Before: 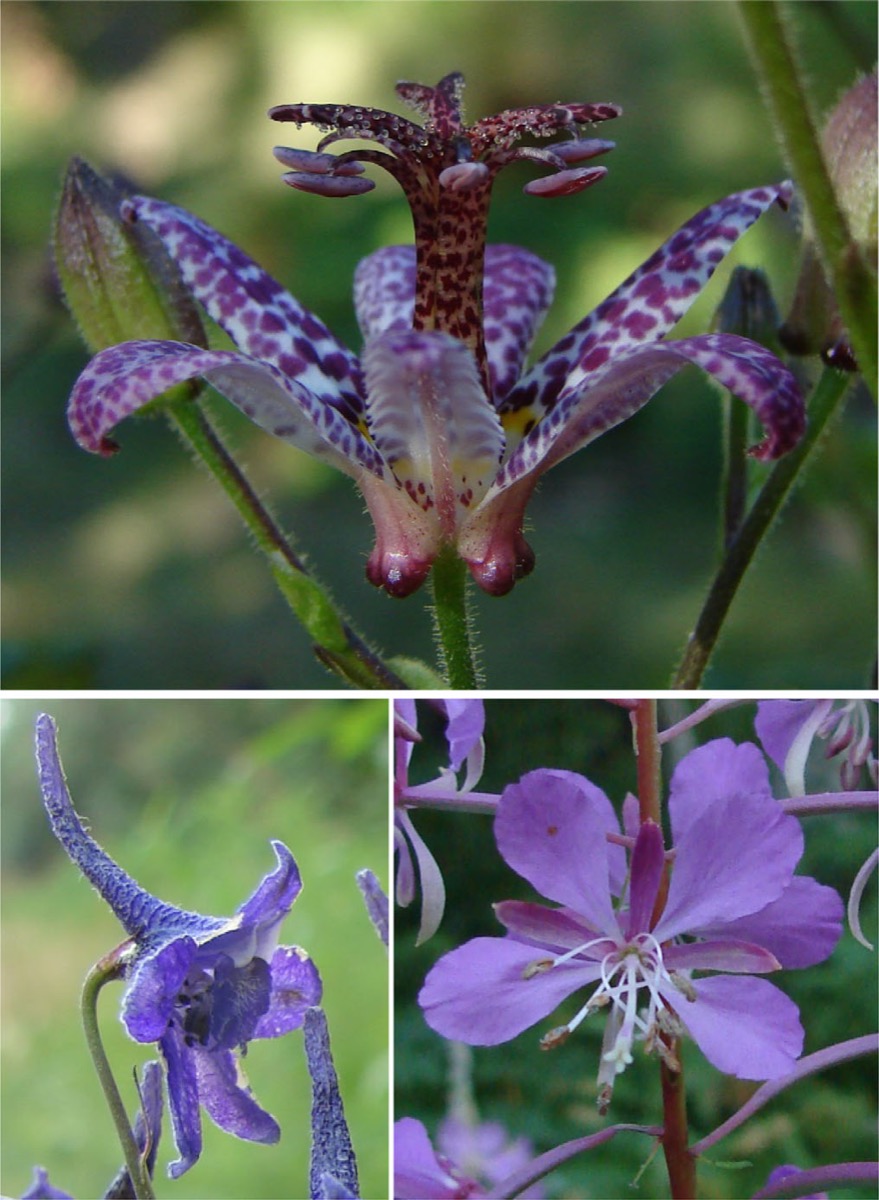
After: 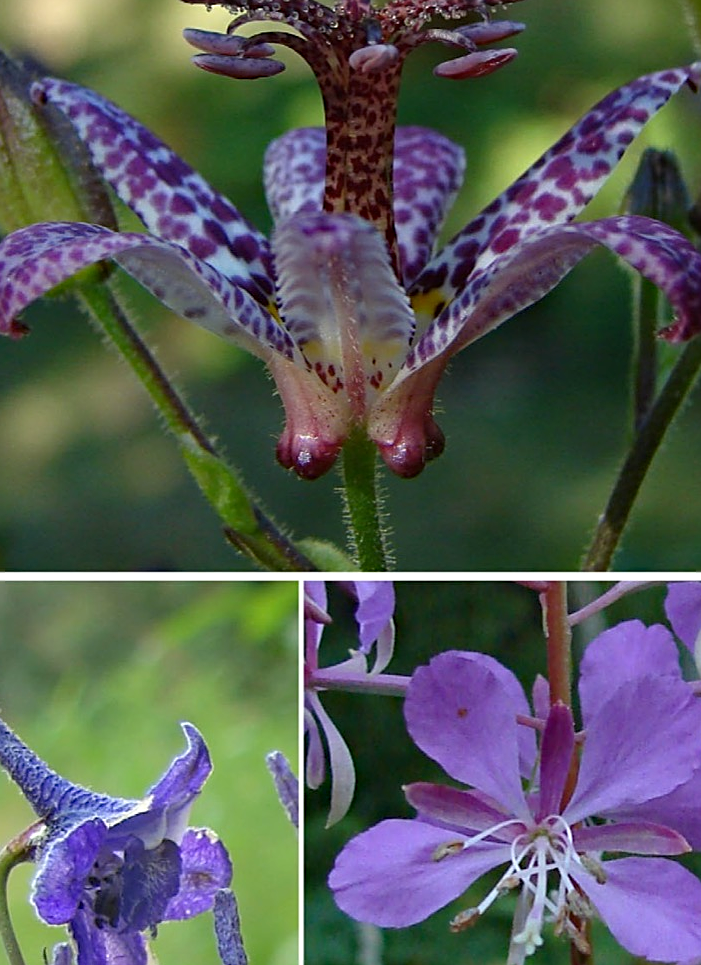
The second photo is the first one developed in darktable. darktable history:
crop and rotate: left 10.249%, top 9.896%, right 9.941%, bottom 9.639%
haze removal: compatibility mode true, adaptive false
sharpen: on, module defaults
